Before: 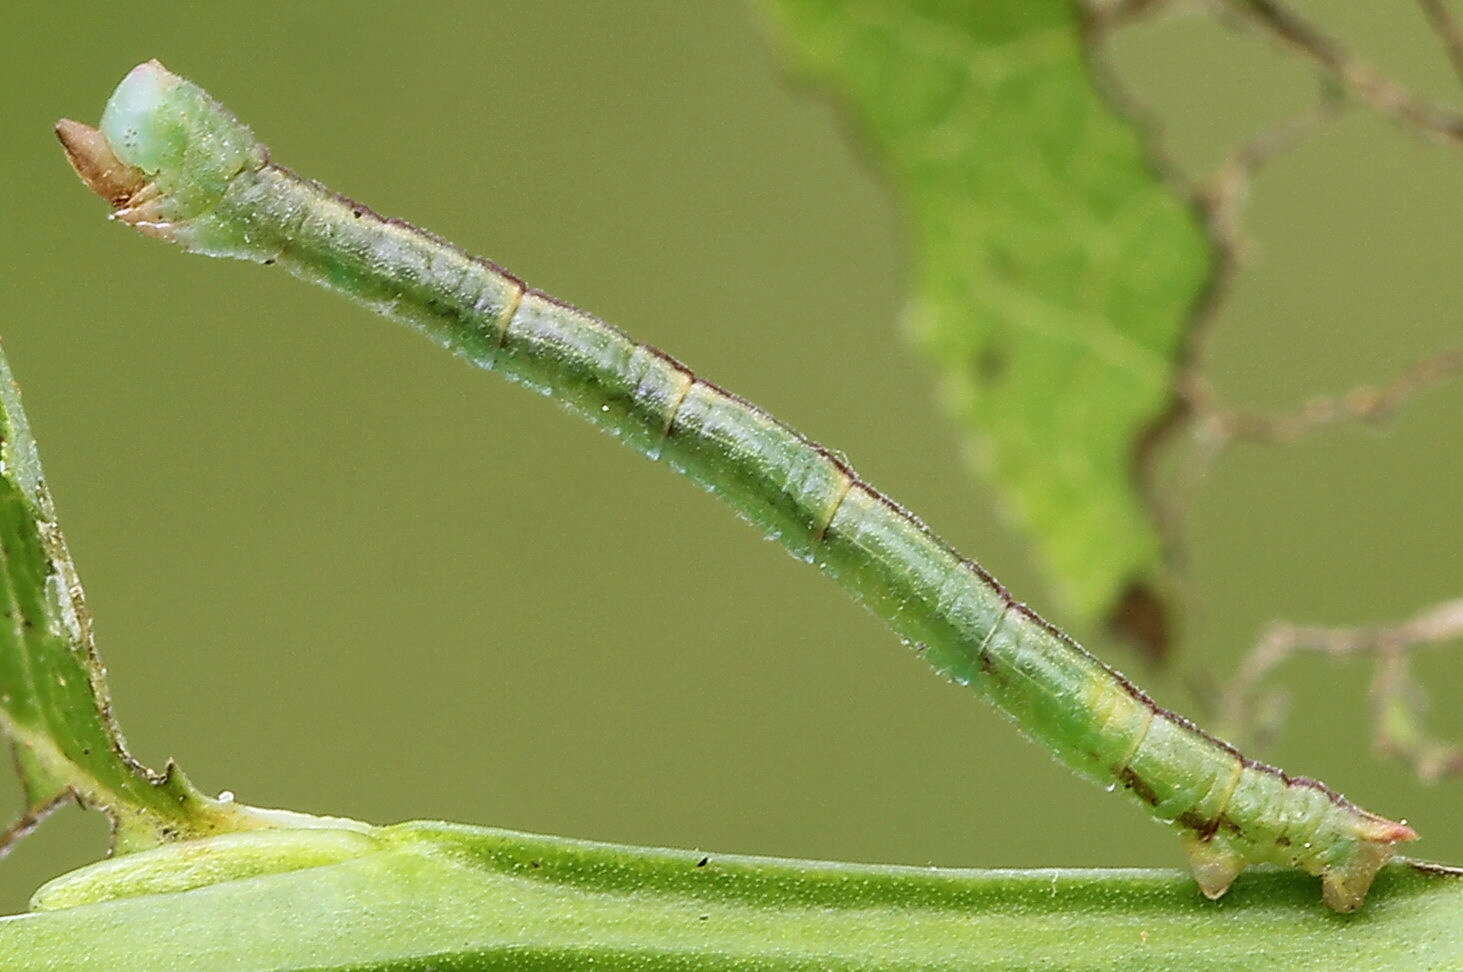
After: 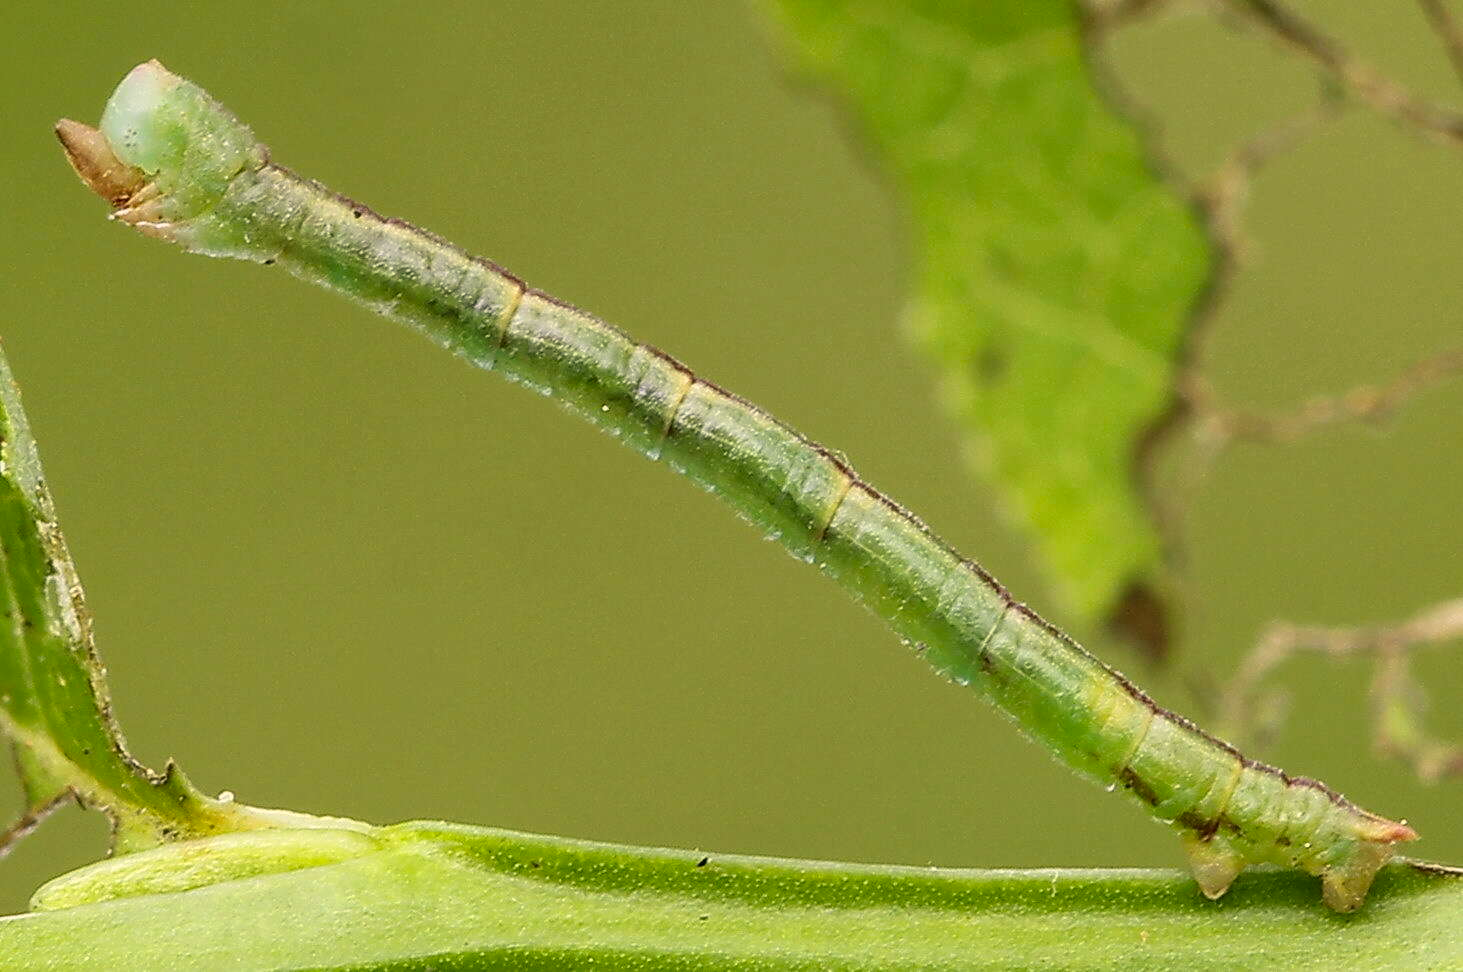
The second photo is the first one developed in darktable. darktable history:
color correction: highlights a* 1.48, highlights b* 17.45
